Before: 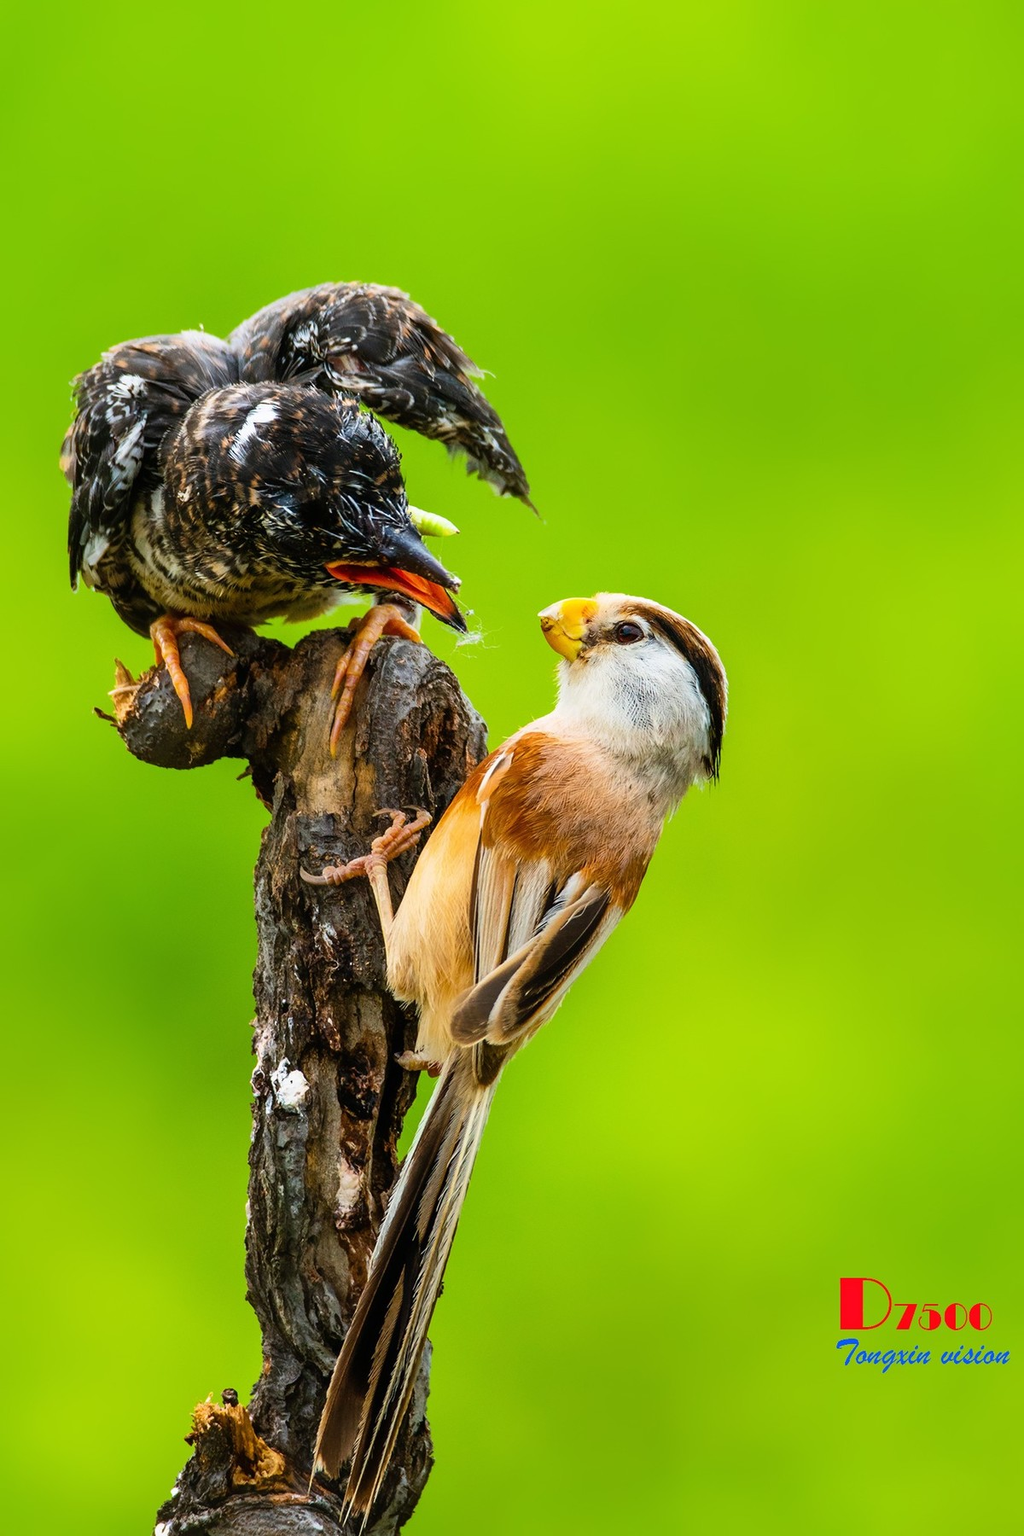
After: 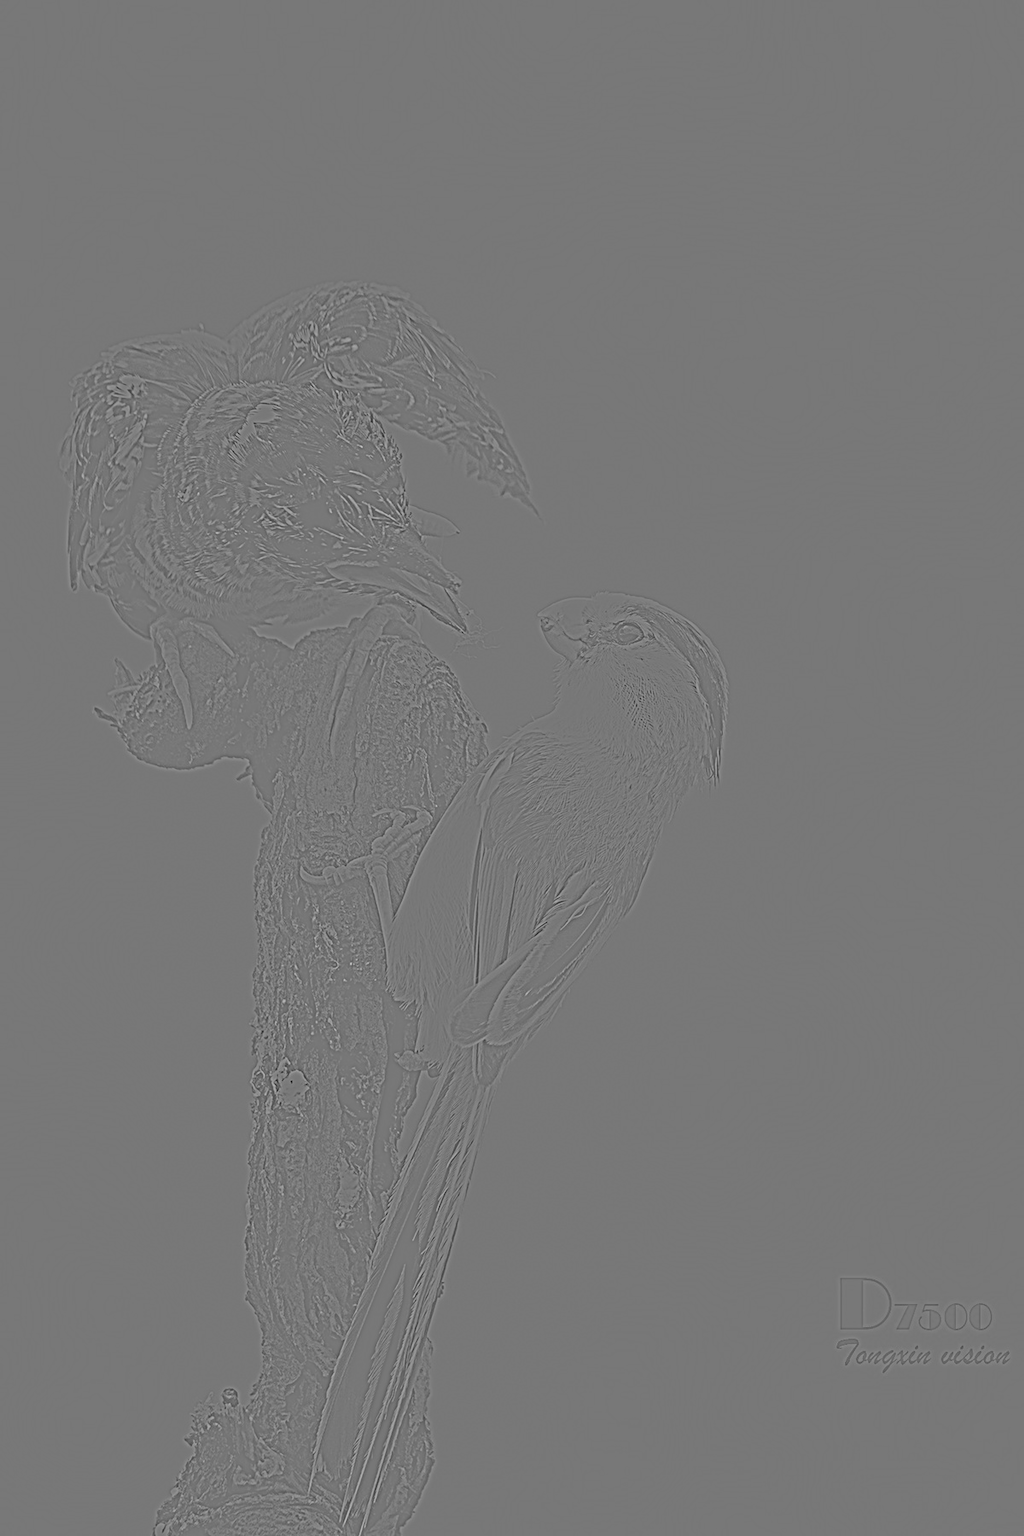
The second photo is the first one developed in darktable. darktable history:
tone curve: curves: ch0 [(0.013, 0) (0.061, 0.068) (0.239, 0.256) (0.502, 0.505) (0.683, 0.676) (0.761, 0.773) (0.858, 0.858) (0.987, 0.945)]; ch1 [(0, 0) (0.172, 0.123) (0.304, 0.267) (0.414, 0.395) (0.472, 0.473) (0.502, 0.508) (0.521, 0.528) (0.583, 0.595) (0.654, 0.673) (0.728, 0.761) (1, 1)]; ch2 [(0, 0) (0.411, 0.424) (0.485, 0.476) (0.502, 0.502) (0.553, 0.557) (0.57, 0.576) (1, 1)], color space Lab, independent channels, preserve colors none
color zones: curves: ch0 [(0.287, 0.048) (0.493, 0.484) (0.737, 0.816)]; ch1 [(0, 0) (0.143, 0) (0.286, 0) (0.429, 0) (0.571, 0) (0.714, 0) (0.857, 0)]
filmic rgb: black relative exposure -5 EV, hardness 2.88, contrast 1.4, highlights saturation mix -30%
highpass: sharpness 9.84%, contrast boost 9.94%
